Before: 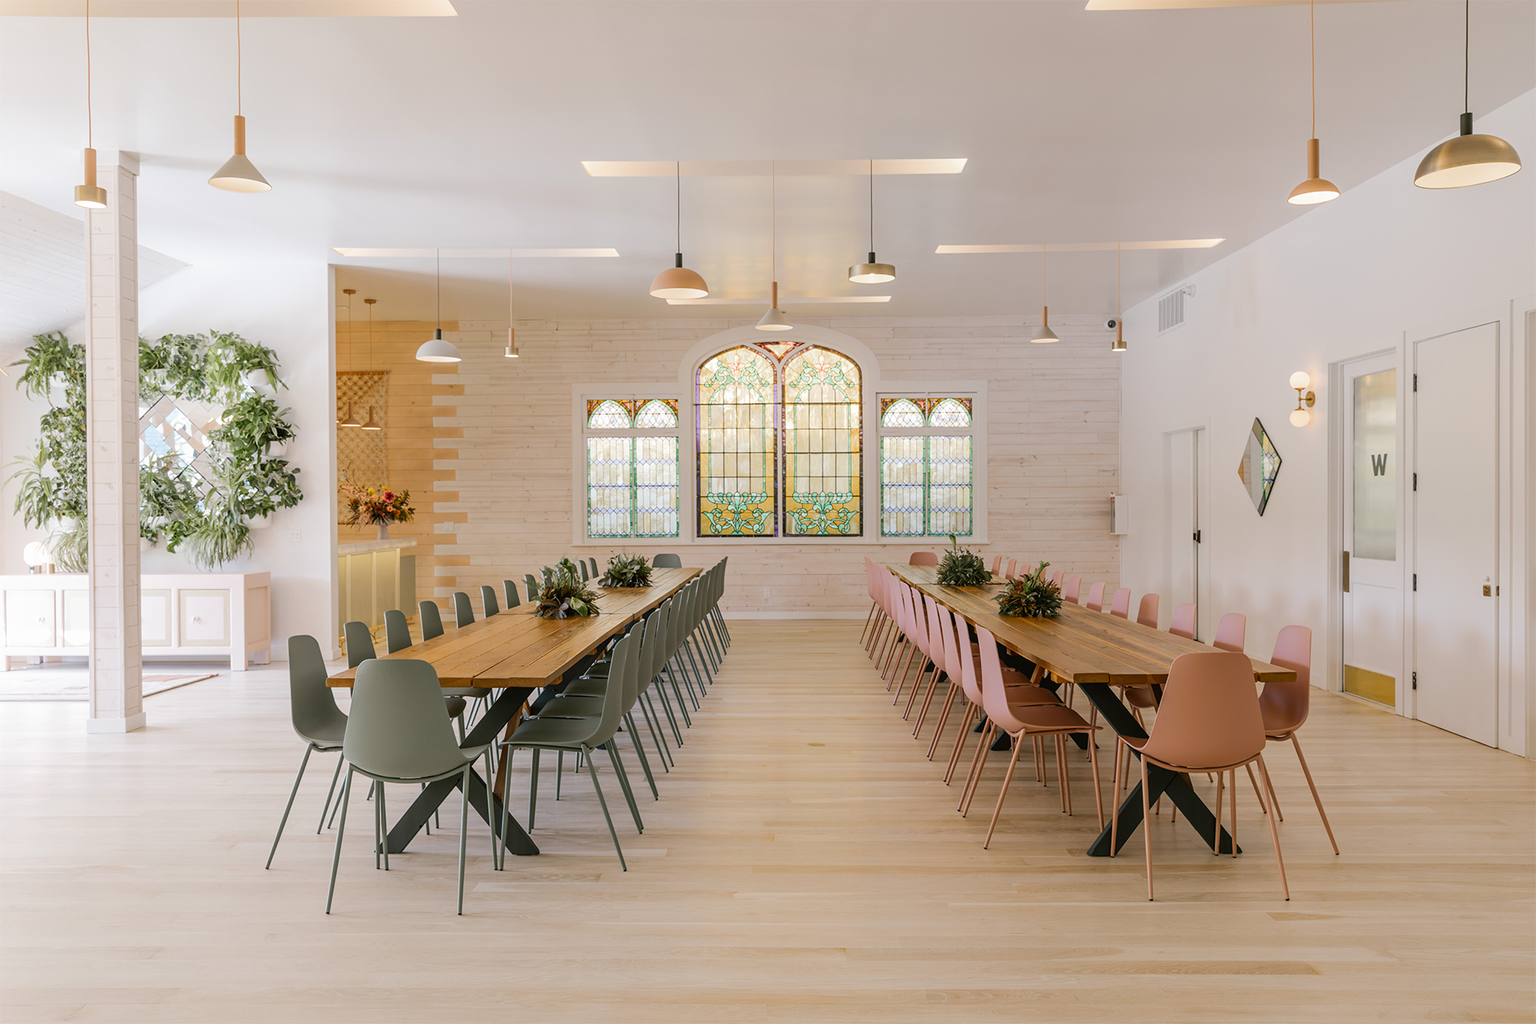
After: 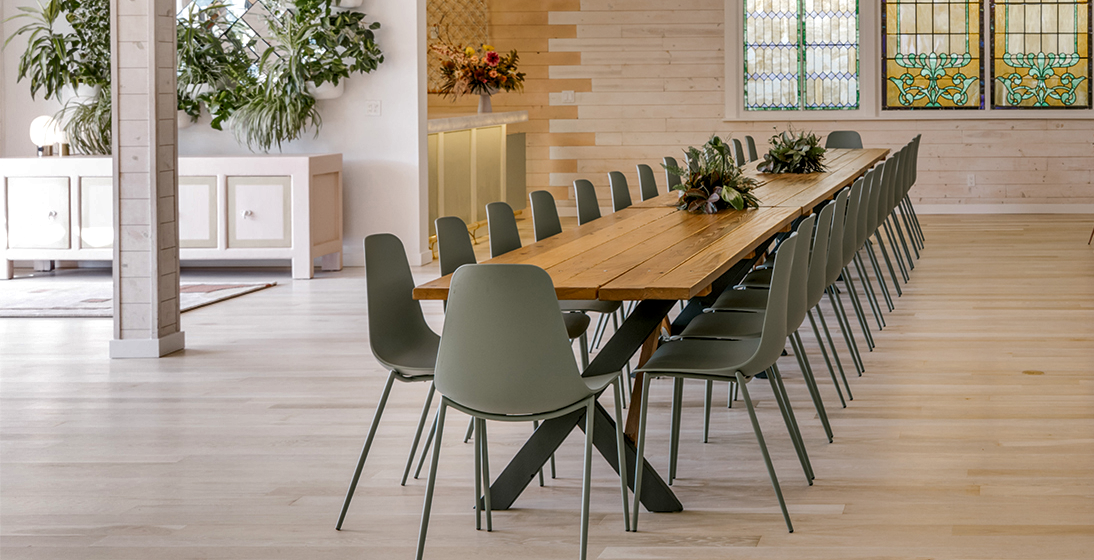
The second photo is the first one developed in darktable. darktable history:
local contrast: detail 130%
crop: top 44.002%, right 43.699%, bottom 12.765%
shadows and highlights: shadows 30.67, highlights -63.16, soften with gaussian
